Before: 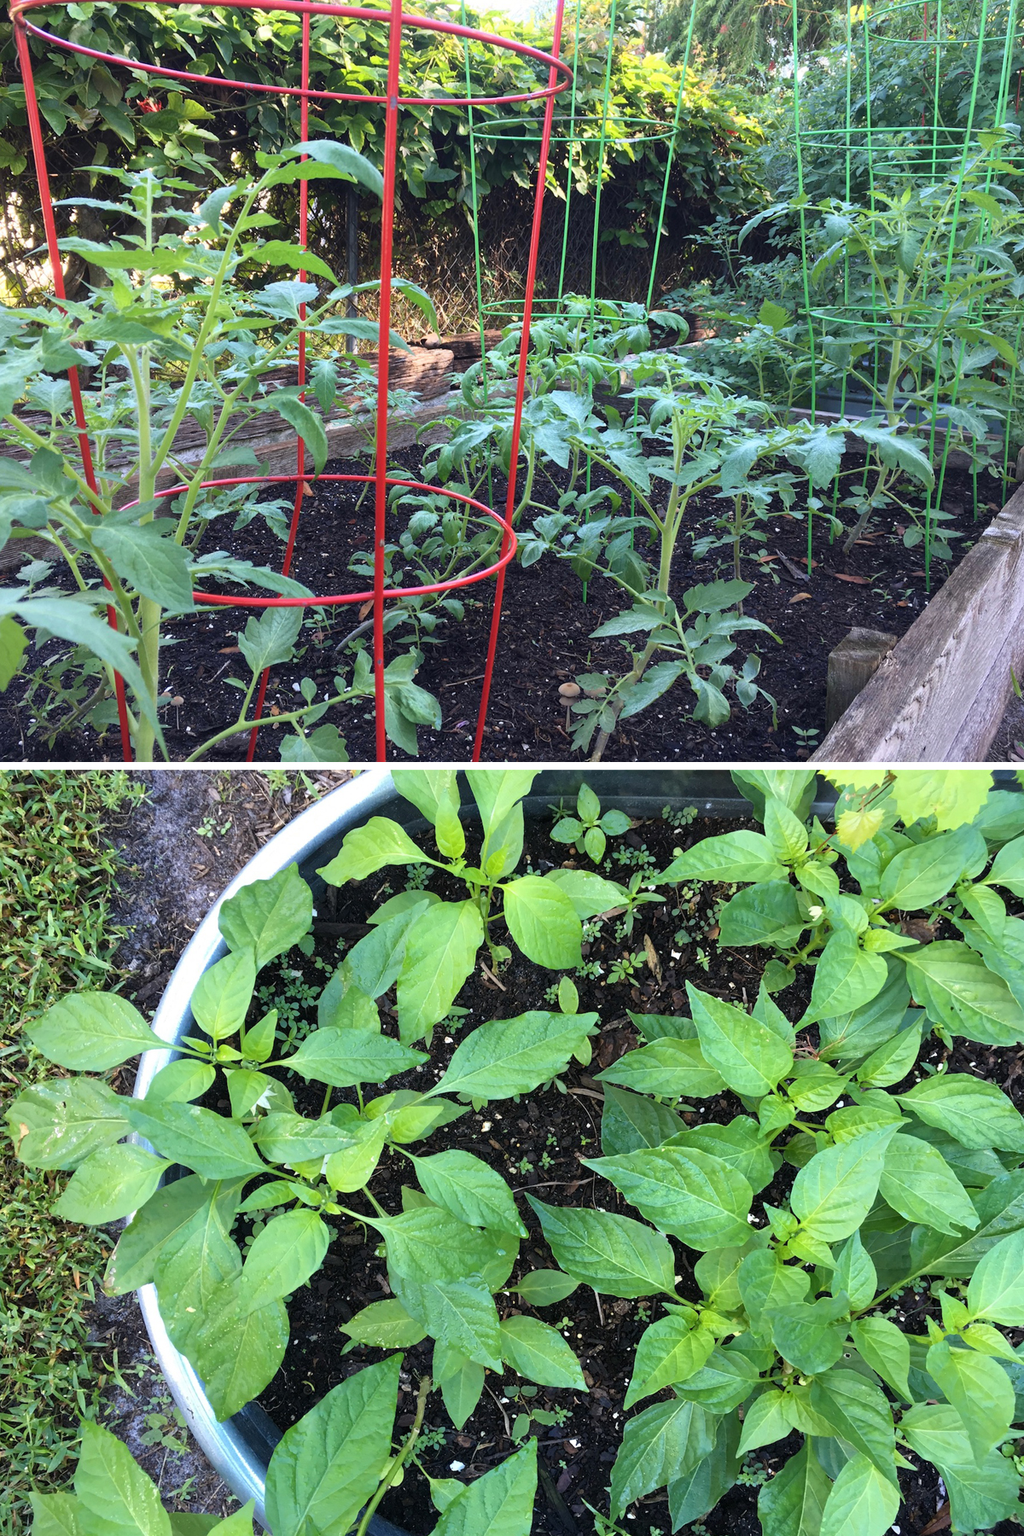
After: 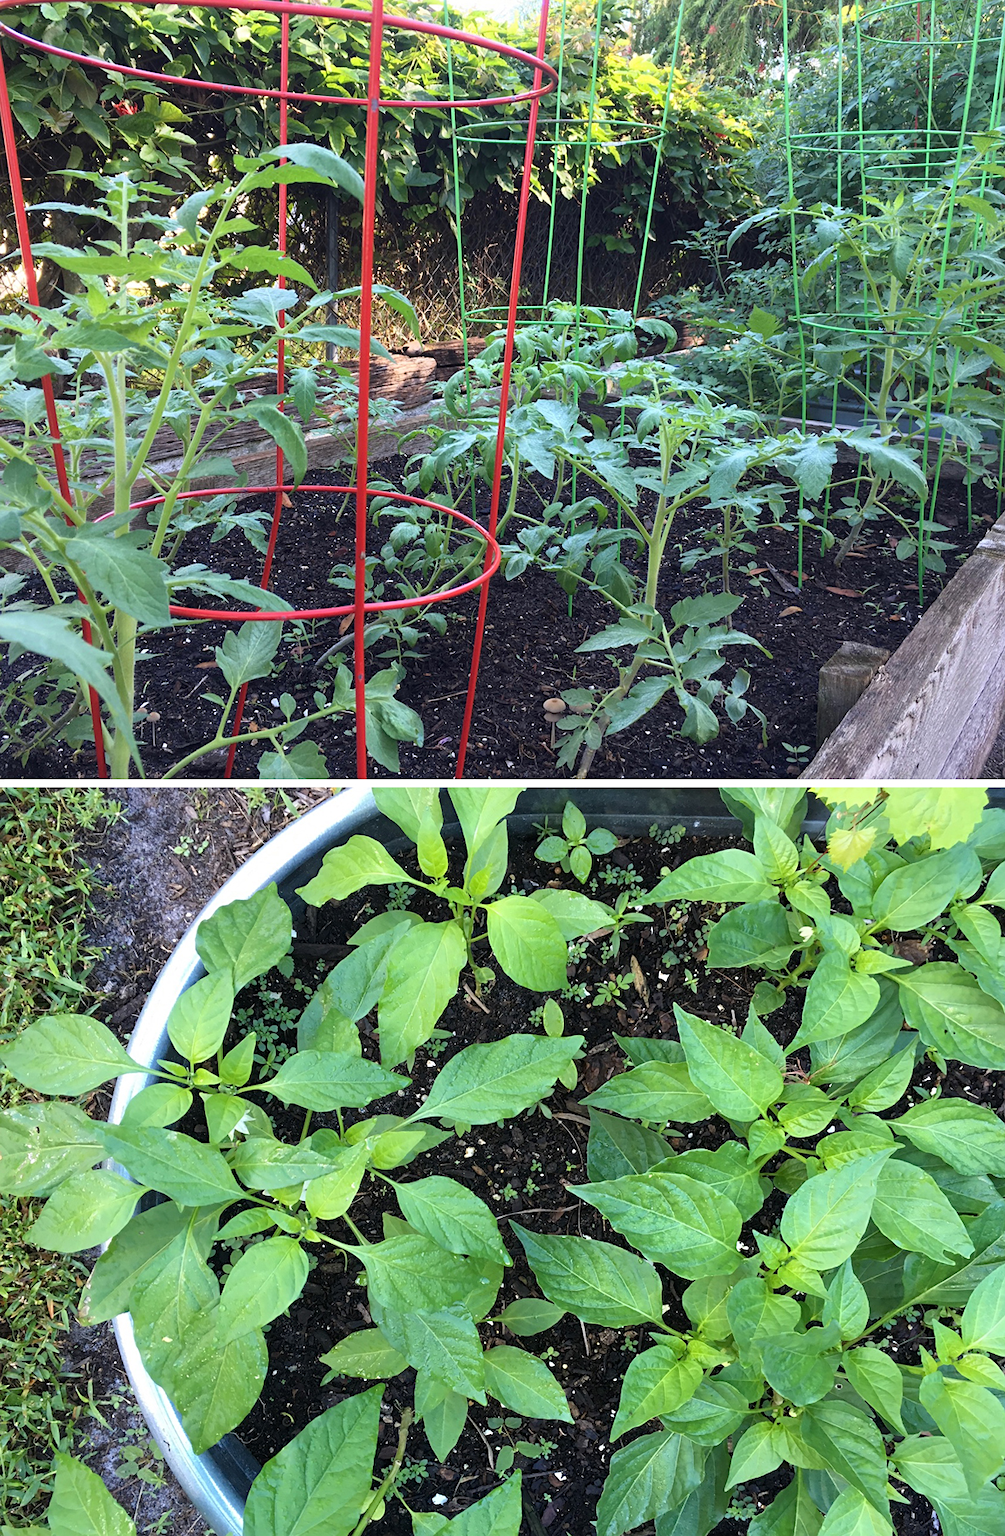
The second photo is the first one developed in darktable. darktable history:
sharpen: amount 0.211
crop and rotate: left 2.71%, right 1.249%, bottom 2.221%
